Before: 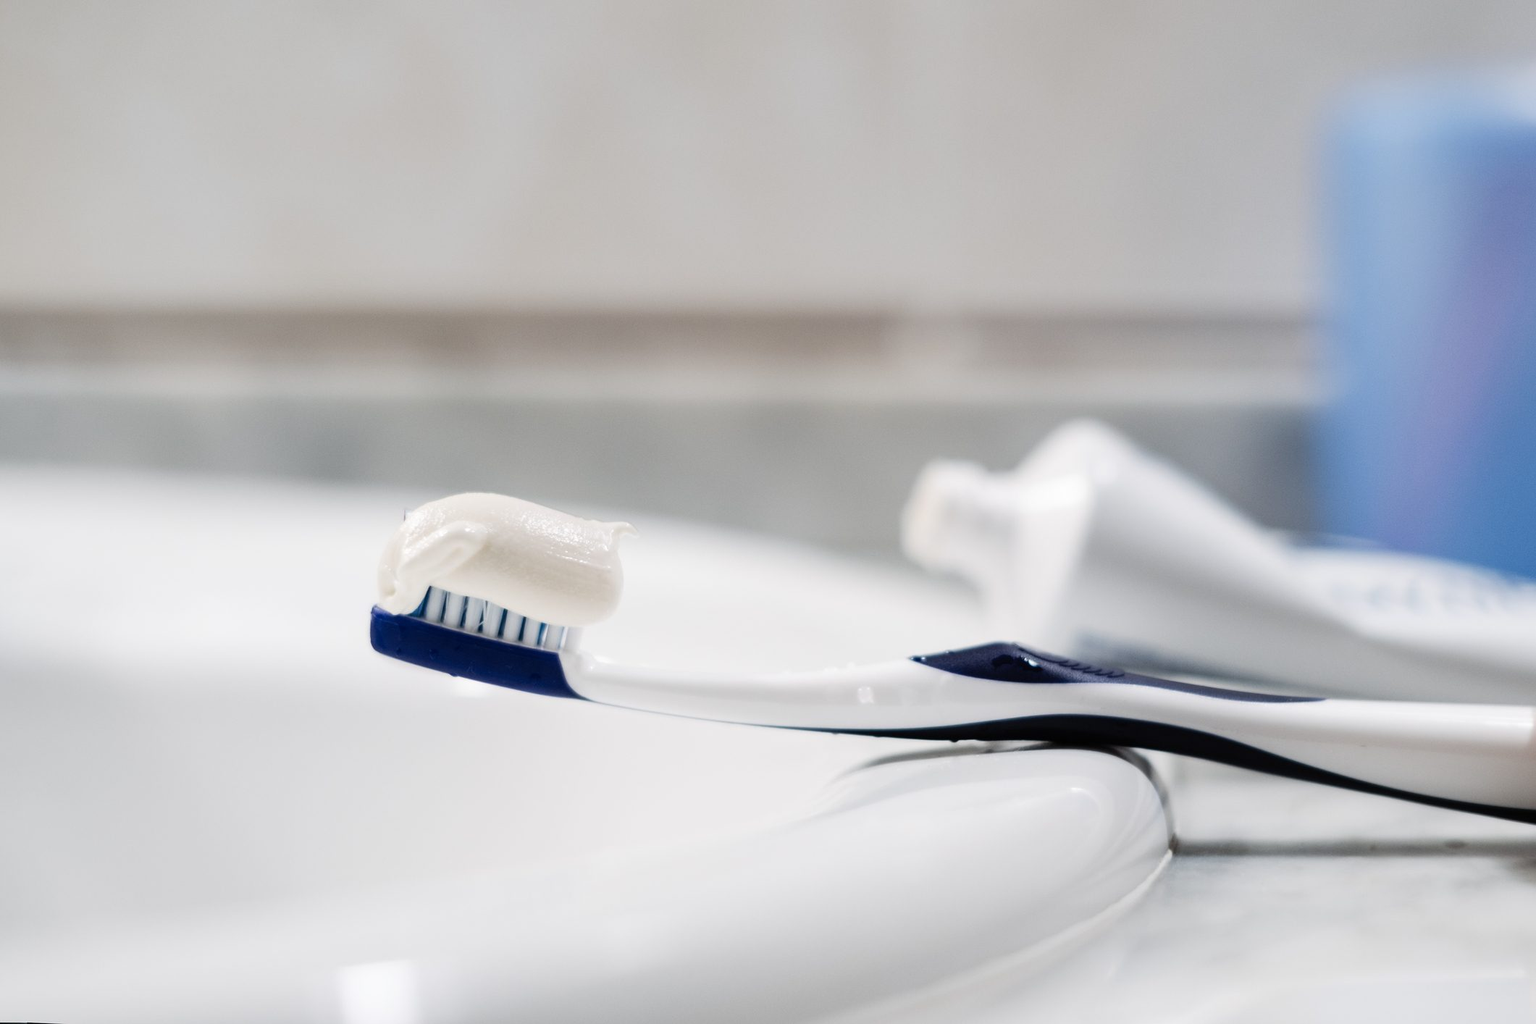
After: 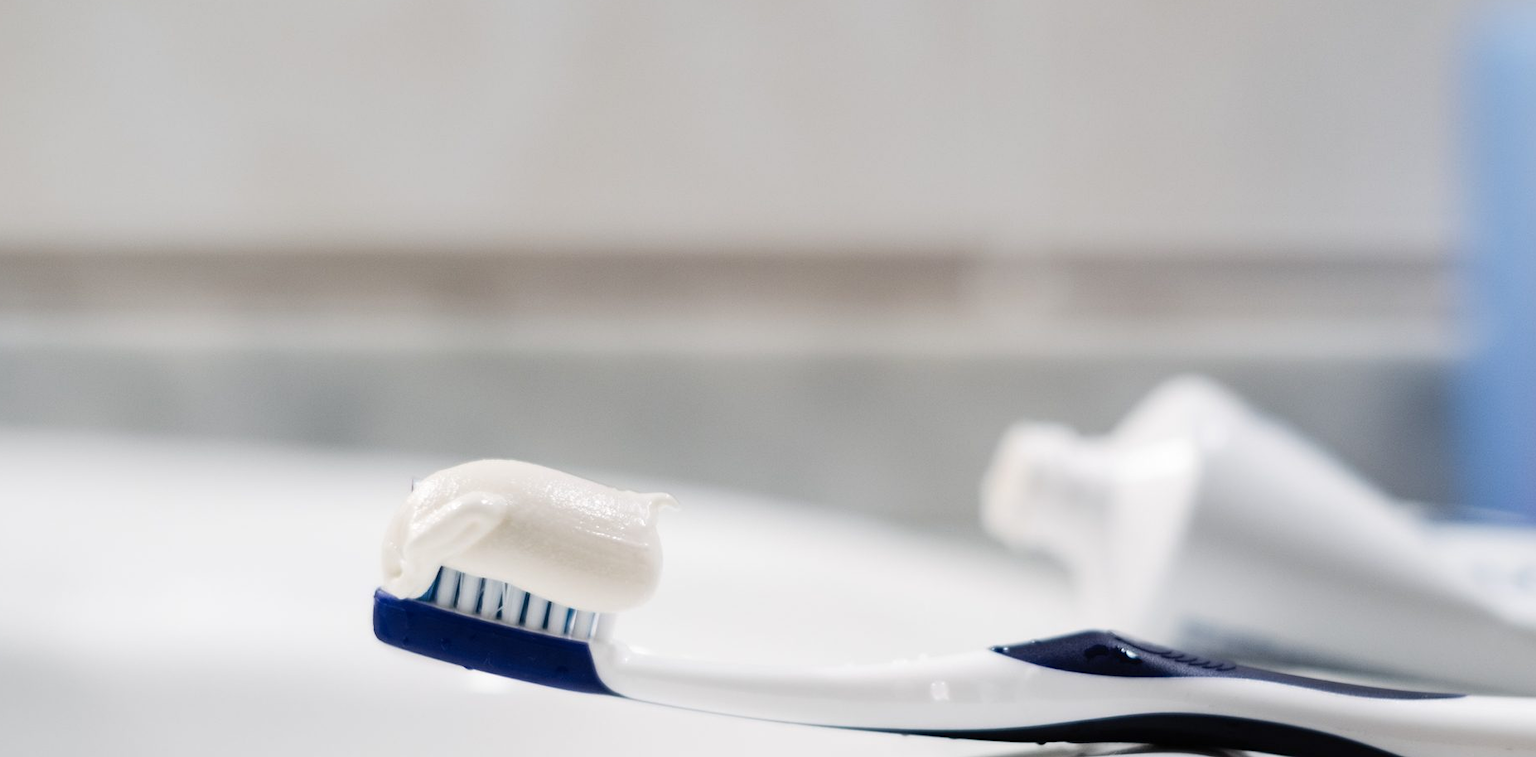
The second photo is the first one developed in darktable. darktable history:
levels: levels [0, 0.498, 0.996]
crop: left 2.885%, top 8.955%, right 9.675%, bottom 26.382%
